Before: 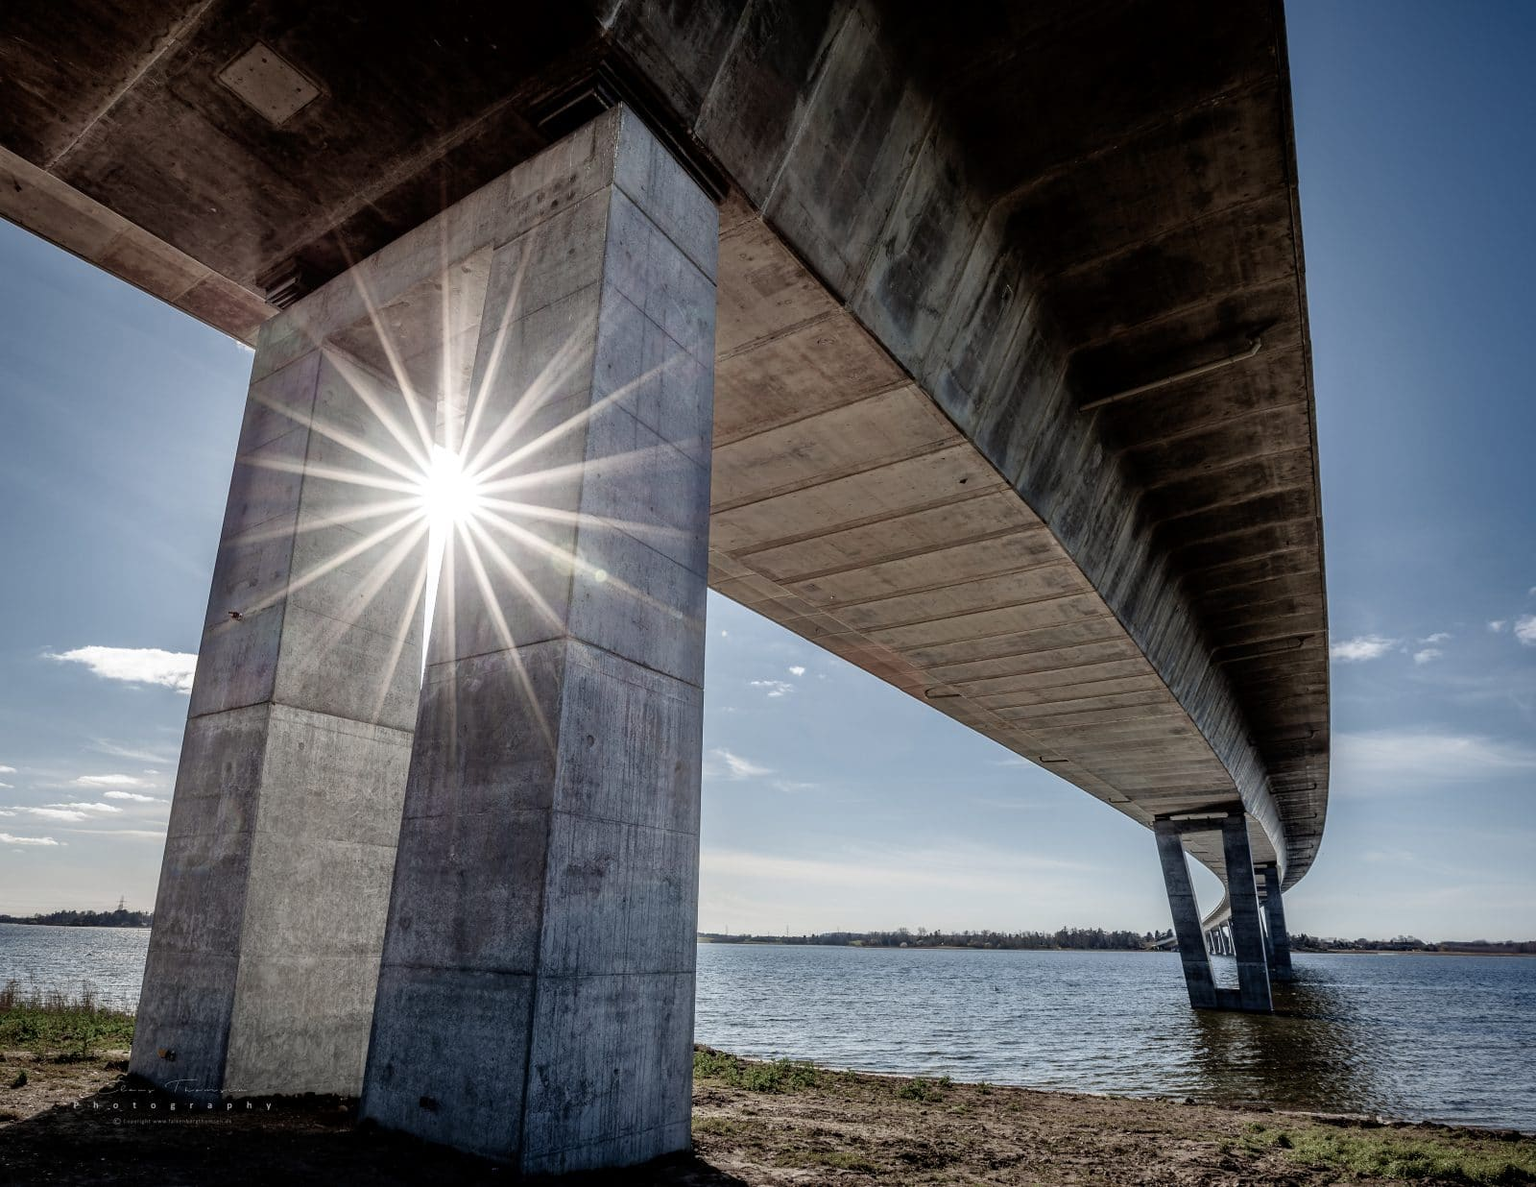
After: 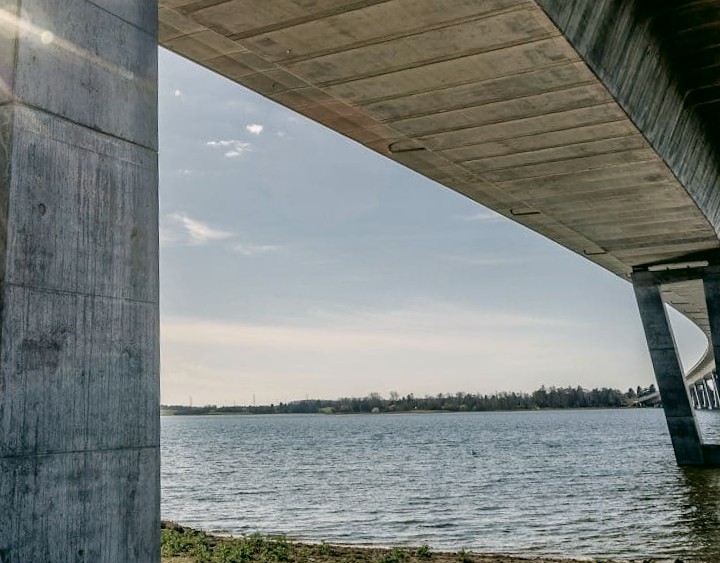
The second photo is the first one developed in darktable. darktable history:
shadows and highlights: shadows 37.27, highlights -28.18, soften with gaussian
rotate and perspective: rotation -2°, crop left 0.022, crop right 0.978, crop top 0.049, crop bottom 0.951
color correction: highlights a* 4.02, highlights b* 4.98, shadows a* -7.55, shadows b* 4.98
crop: left 35.976%, top 45.819%, right 18.162%, bottom 5.807%
